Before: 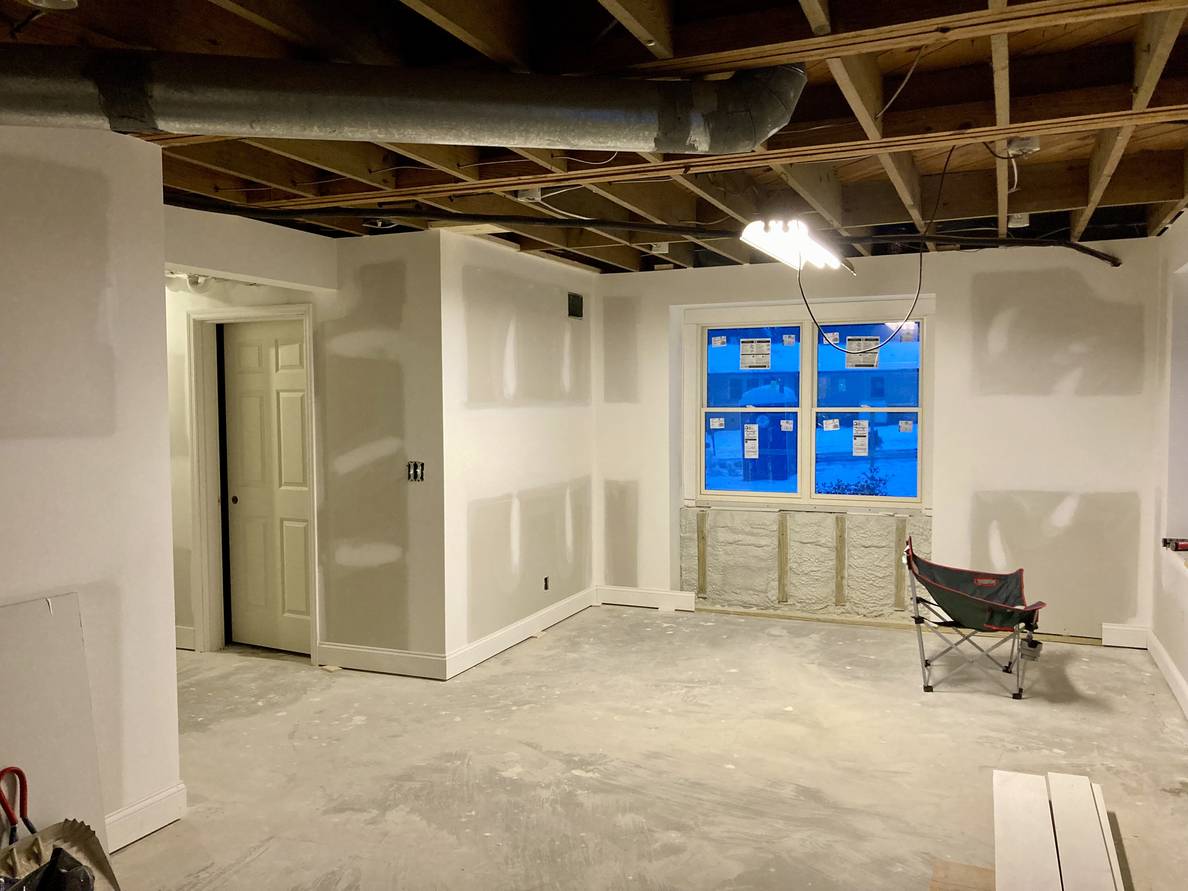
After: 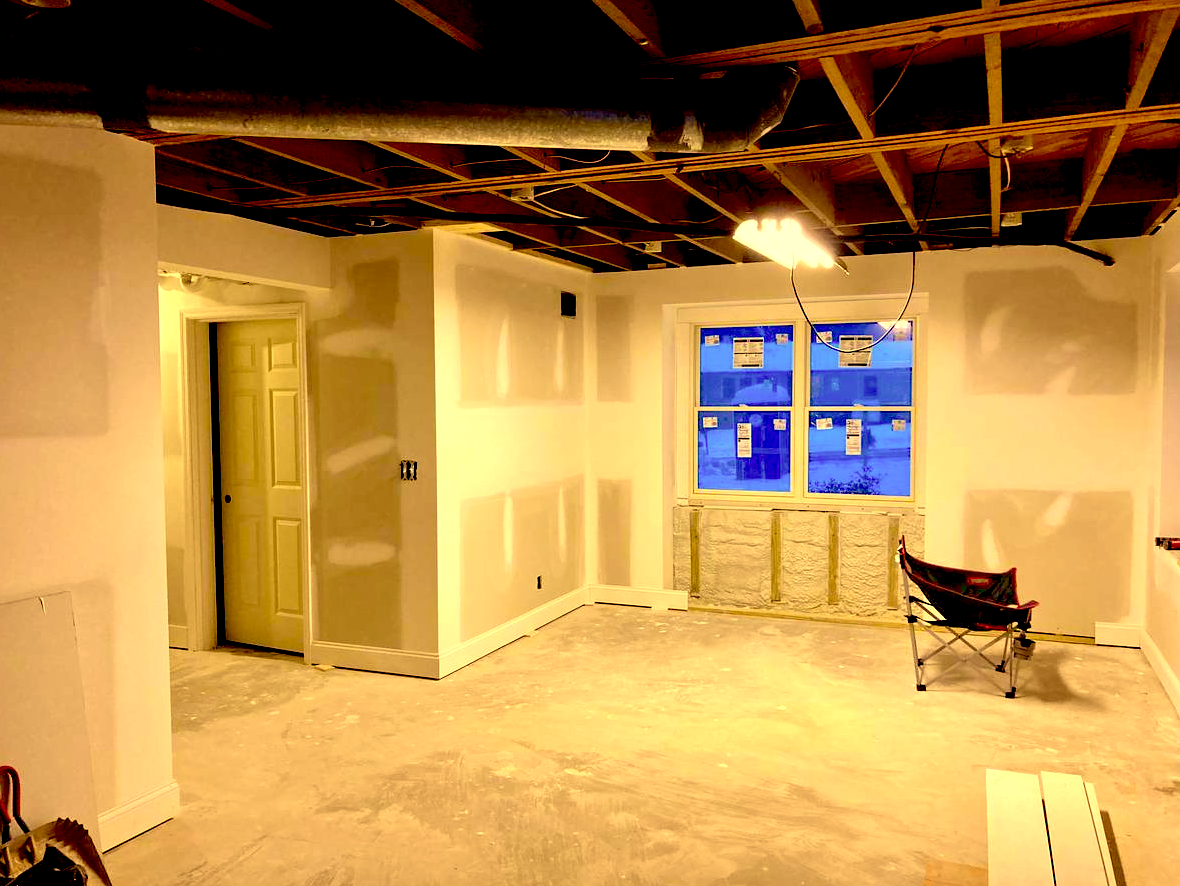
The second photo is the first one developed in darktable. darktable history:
exposure: black level correction 0.039, exposure 0.5 EV, compensate highlight preservation false
crop and rotate: left 0.616%, top 0.168%, bottom 0.287%
color correction: highlights a* 9.78, highlights b* 38.46, shadows a* 14.36, shadows b* 3.08
